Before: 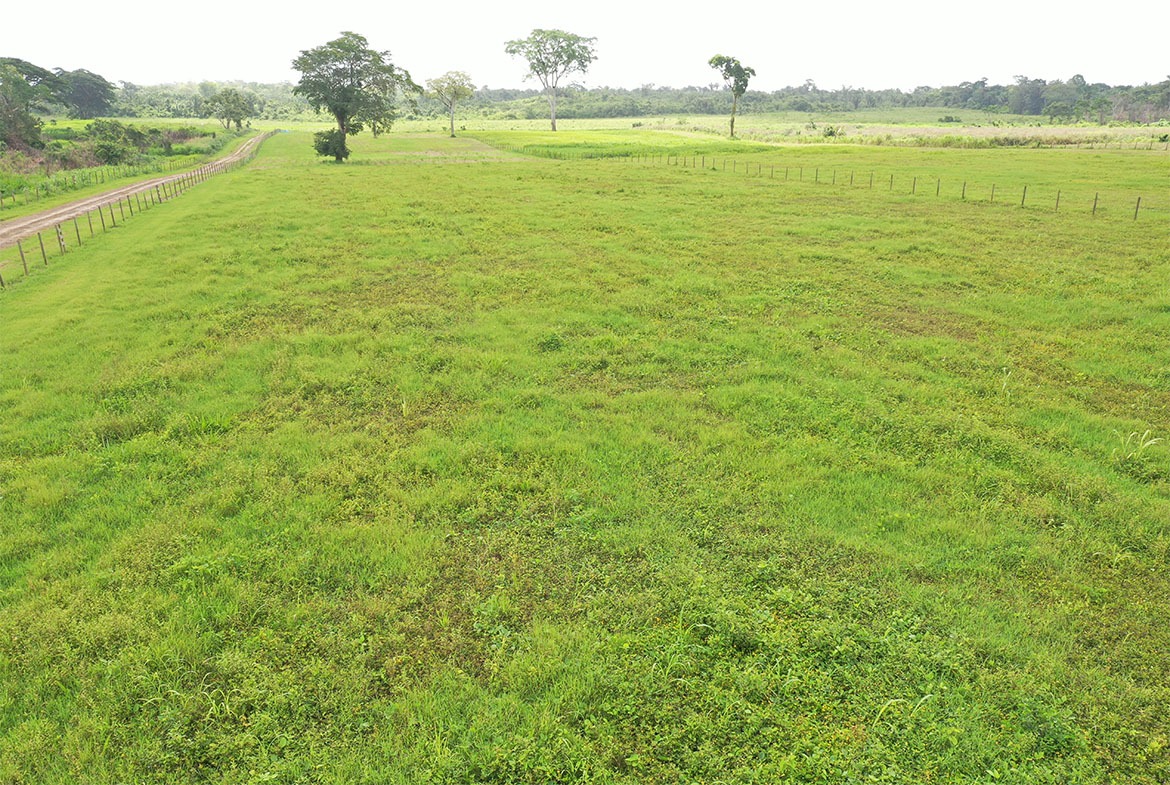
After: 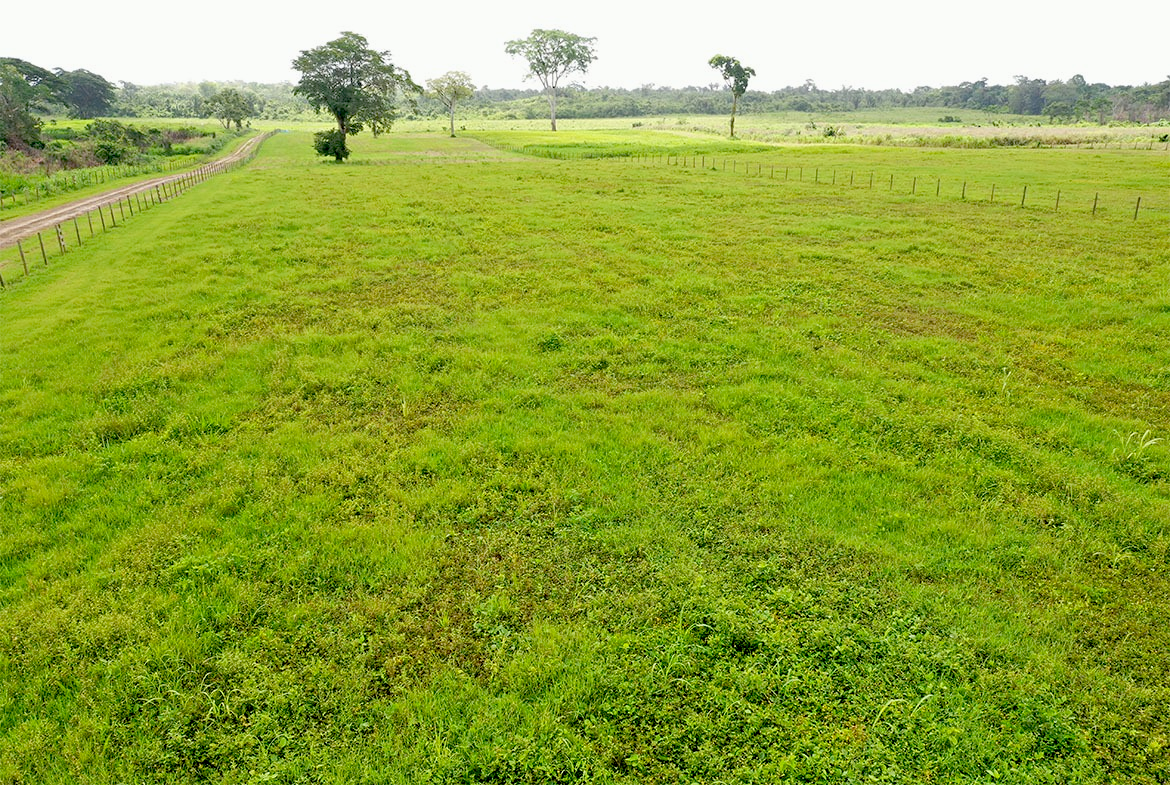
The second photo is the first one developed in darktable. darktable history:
exposure: black level correction 0.055, exposure -0.037 EV, compensate highlight preservation false
